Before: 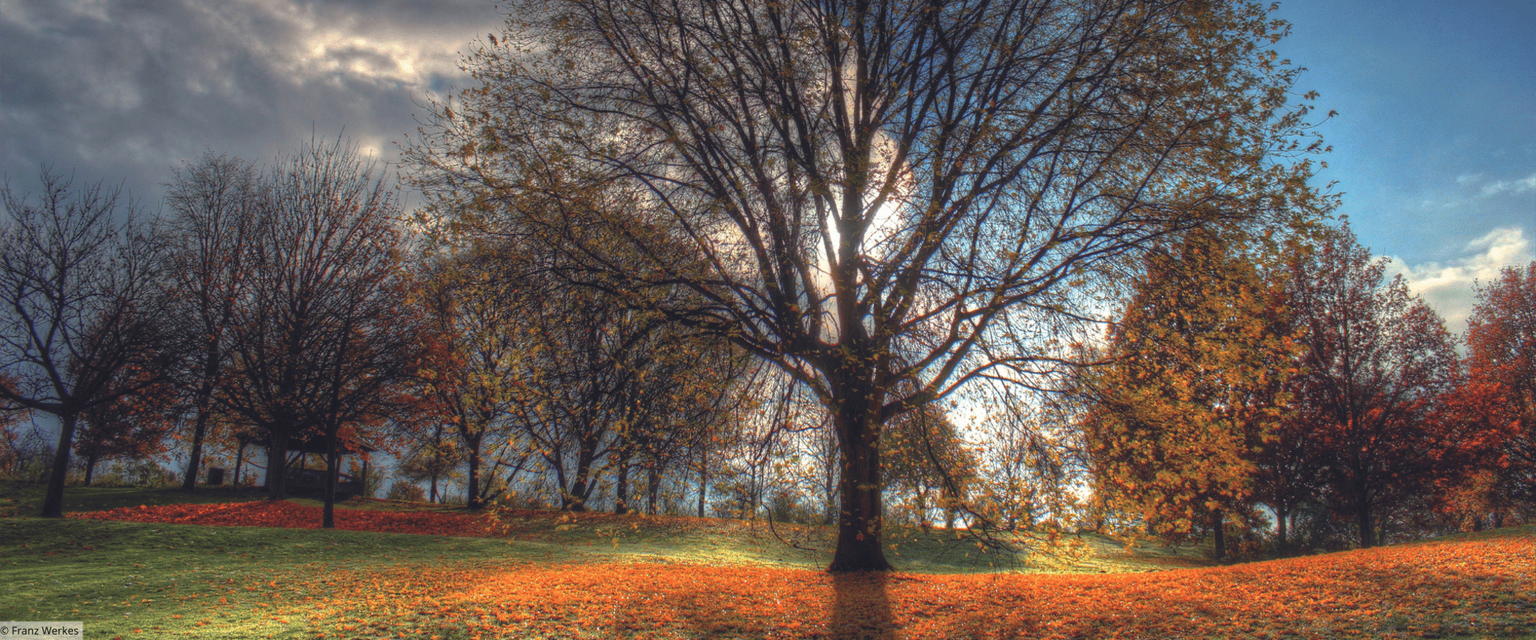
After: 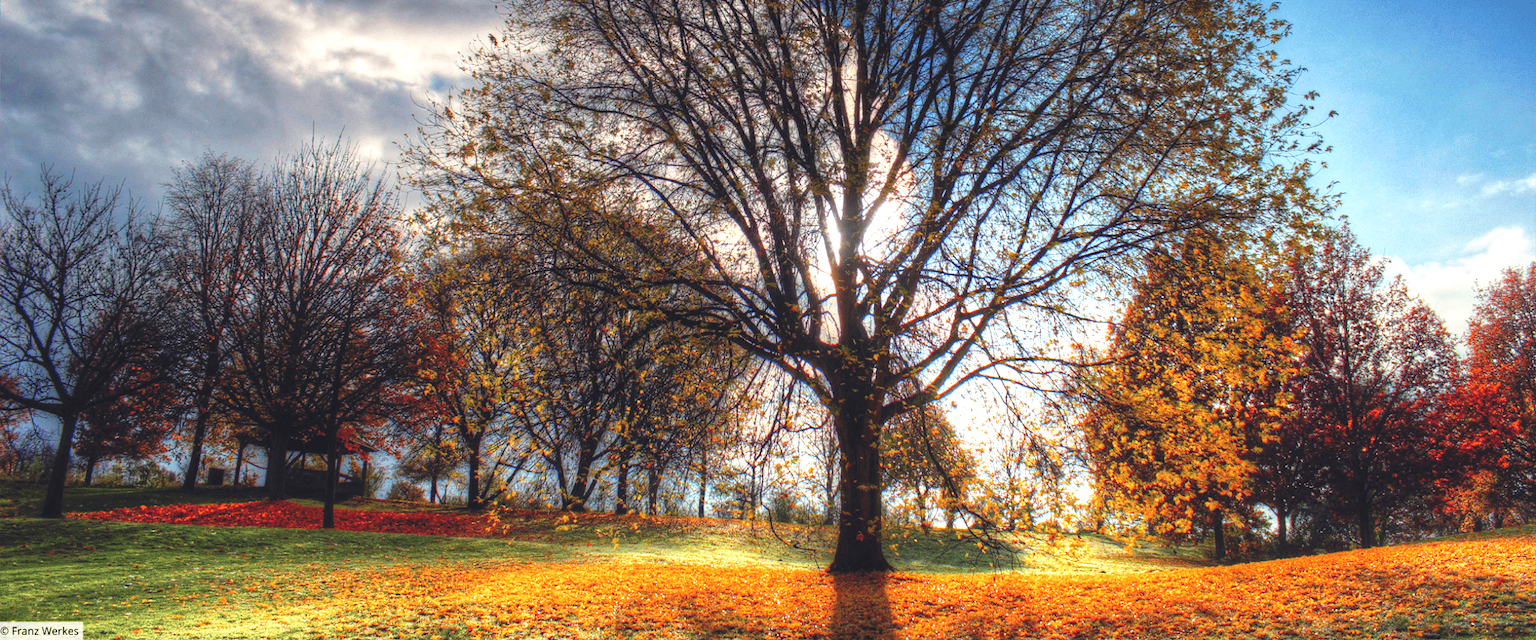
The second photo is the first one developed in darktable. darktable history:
tone curve: curves: ch0 [(0, 0) (0.003, 0.047) (0.011, 0.047) (0.025, 0.049) (0.044, 0.051) (0.069, 0.055) (0.1, 0.066) (0.136, 0.089) (0.177, 0.12) (0.224, 0.155) (0.277, 0.205) (0.335, 0.281) (0.399, 0.37) (0.468, 0.47) (0.543, 0.574) (0.623, 0.687) (0.709, 0.801) (0.801, 0.89) (0.898, 0.963) (1, 1)], preserve colors none
exposure: exposure 0.722 EV, compensate highlight preservation false
